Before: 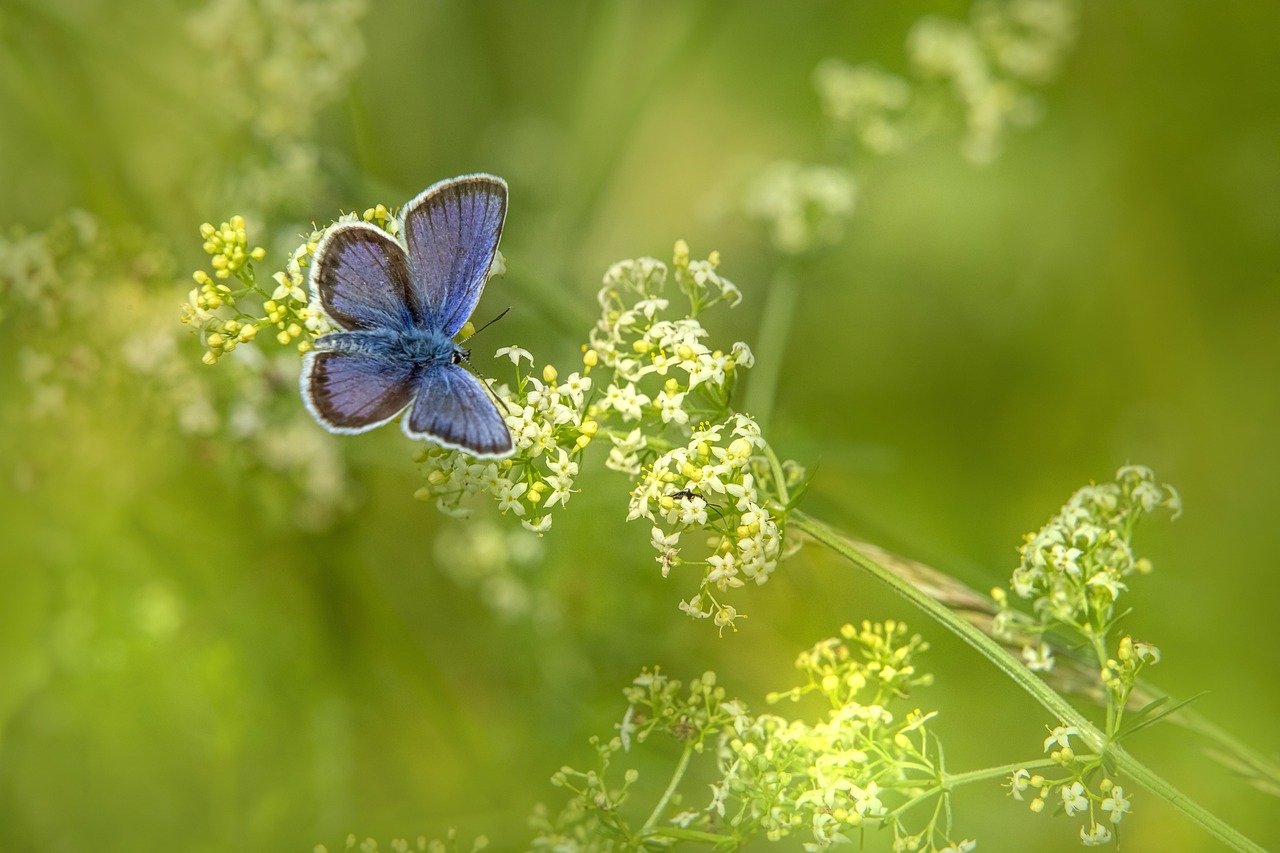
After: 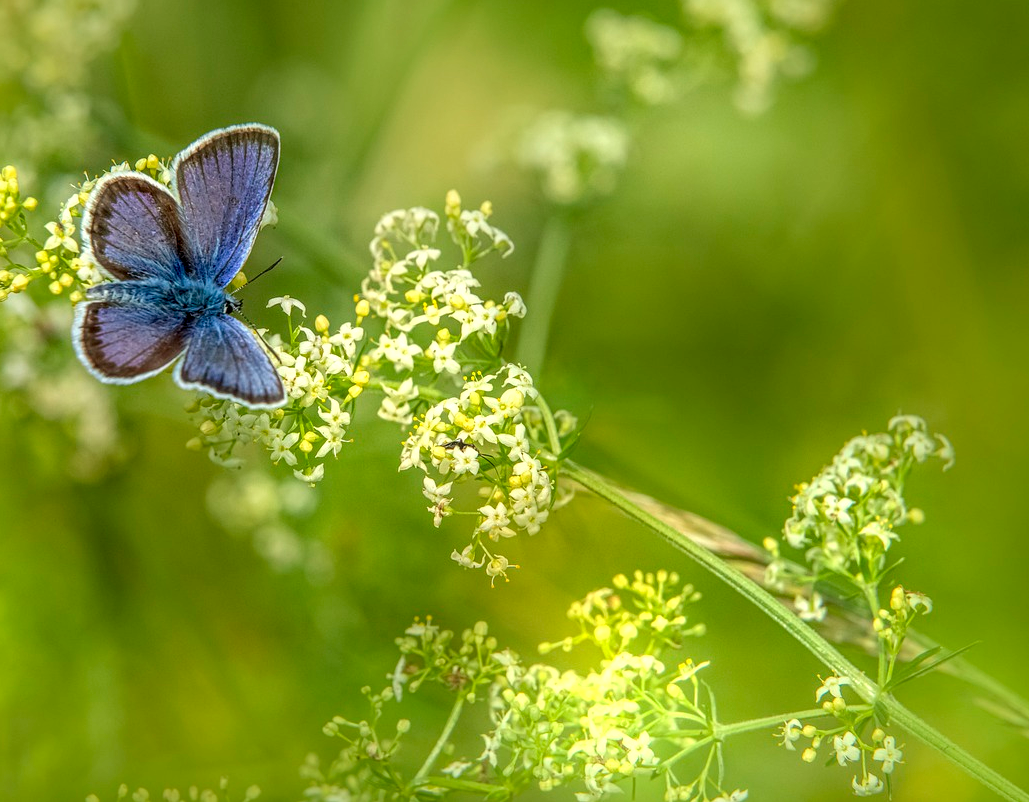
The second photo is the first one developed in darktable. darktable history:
local contrast: detail 130%
crop and rotate: left 17.879%, top 5.88%, right 1.664%
